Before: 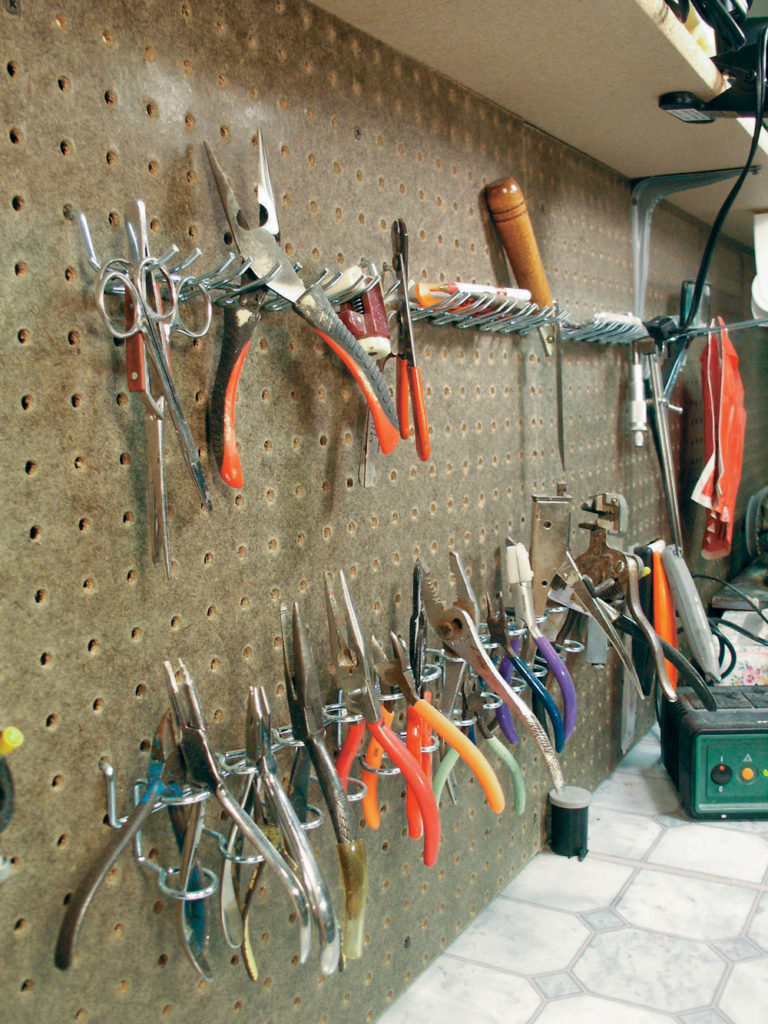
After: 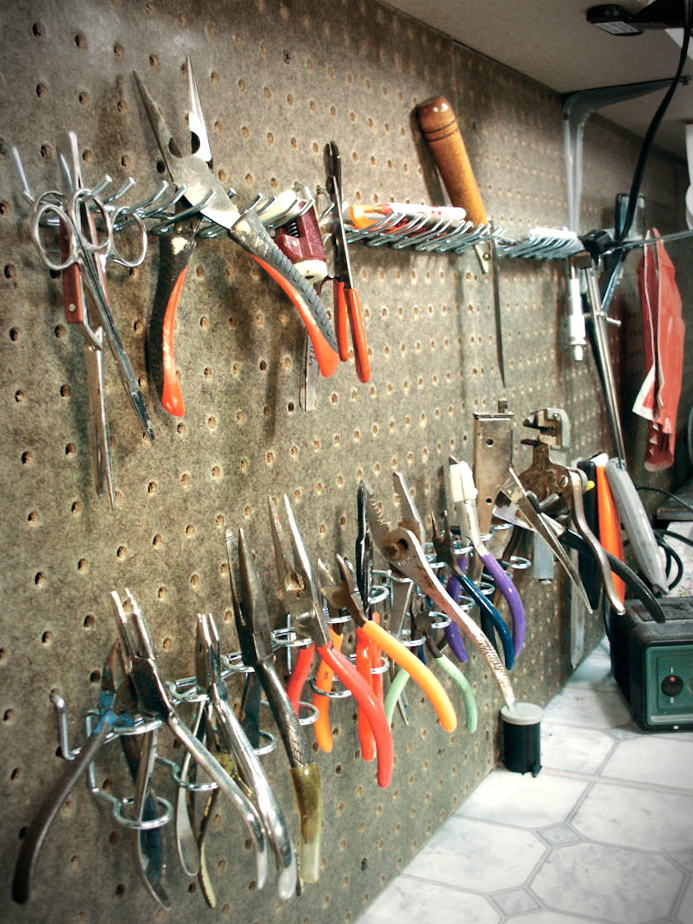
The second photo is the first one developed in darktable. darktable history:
tone equalizer: -8 EV -0.75 EV, -7 EV -0.7 EV, -6 EV -0.6 EV, -5 EV -0.4 EV, -3 EV 0.4 EV, -2 EV 0.6 EV, -1 EV 0.7 EV, +0 EV 0.75 EV, edges refinement/feathering 500, mask exposure compensation -1.57 EV, preserve details no
crop and rotate: angle 1.96°, left 5.673%, top 5.673%
vignetting: fall-off start 67.5%, fall-off radius 67.23%, brightness -0.813, automatic ratio true
